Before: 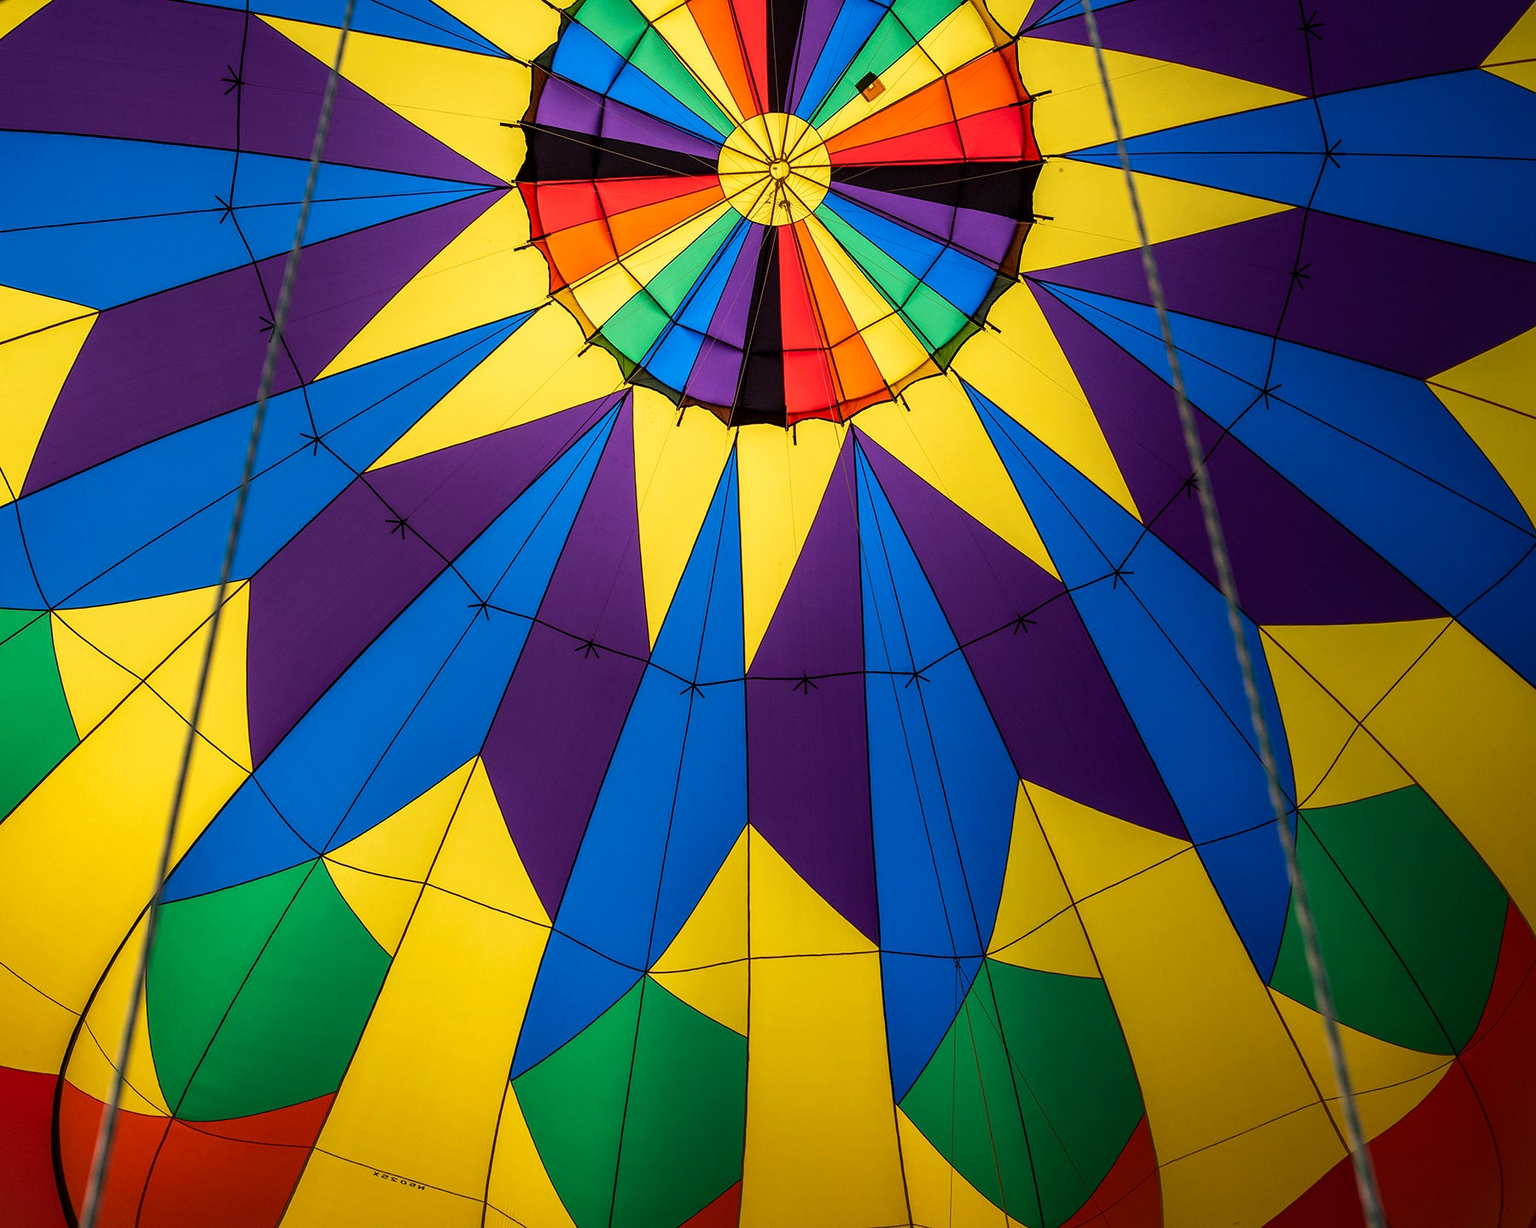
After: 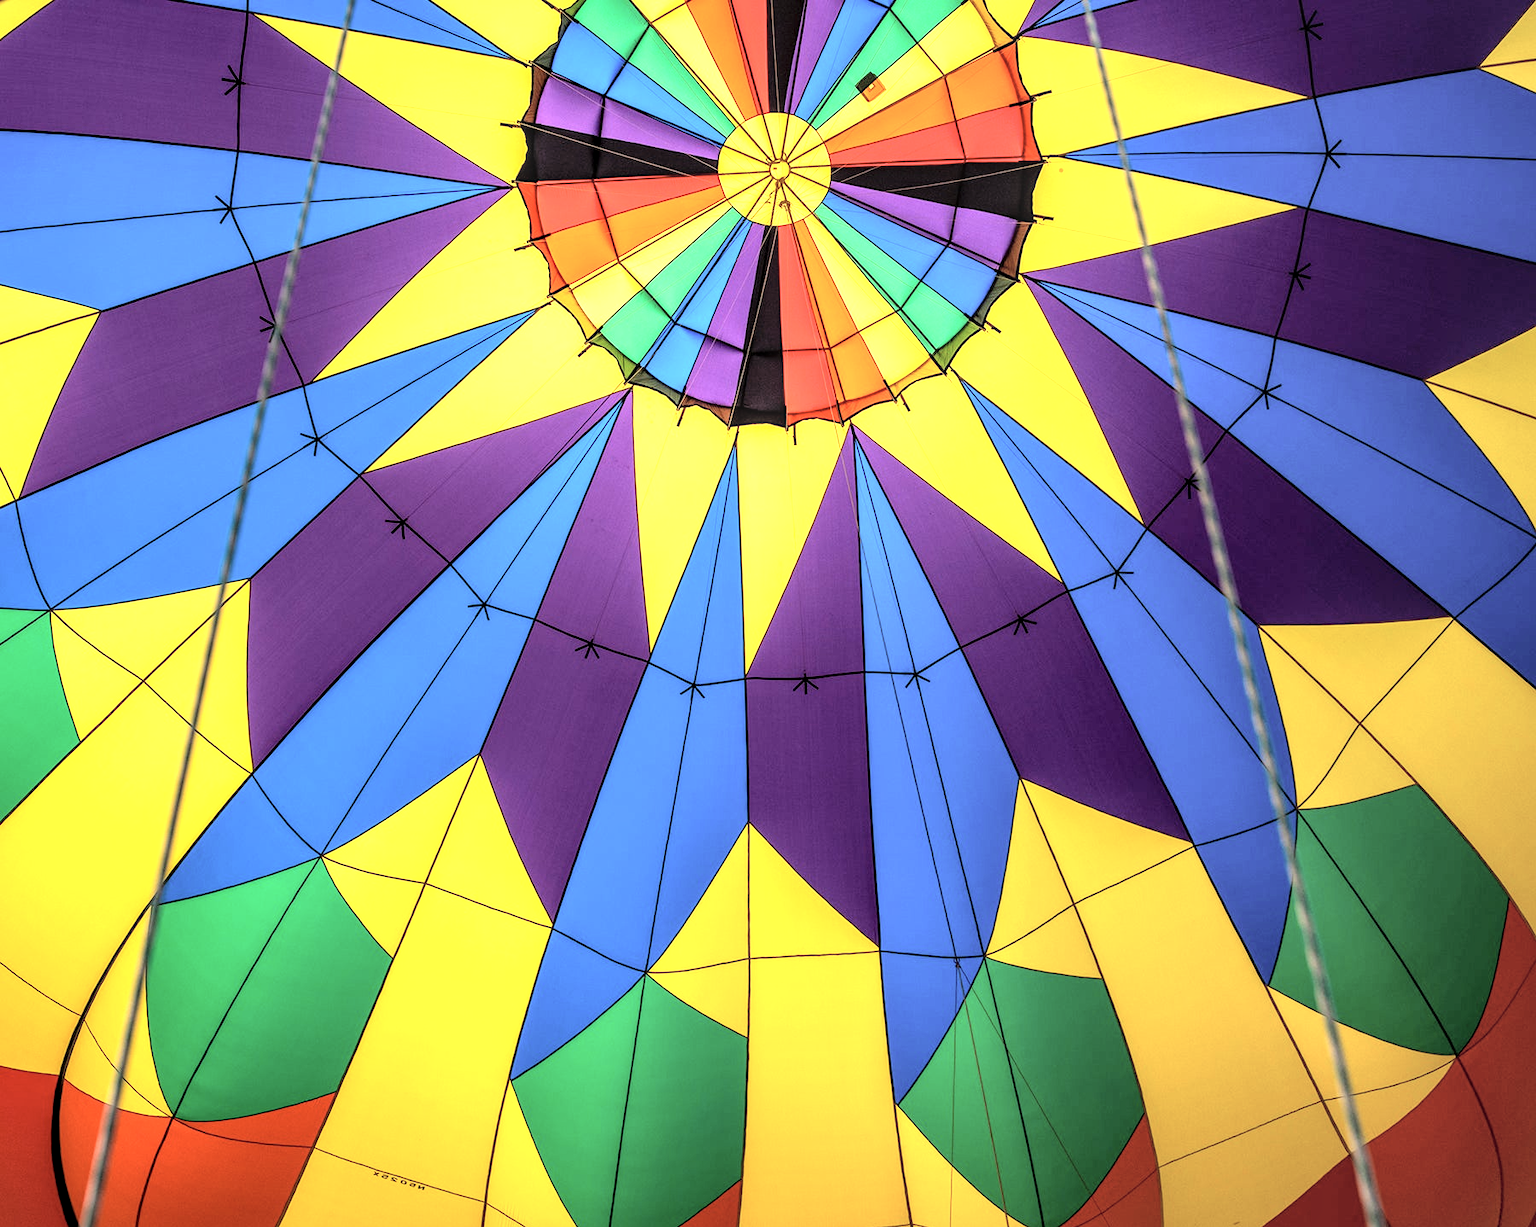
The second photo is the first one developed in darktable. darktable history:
local contrast: highlights 80%, shadows 57%, detail 175%, midtone range 0.602
contrast brightness saturation: contrast -0.1, brightness 0.05, saturation 0.08
global tonemap: drago (0.7, 100)
